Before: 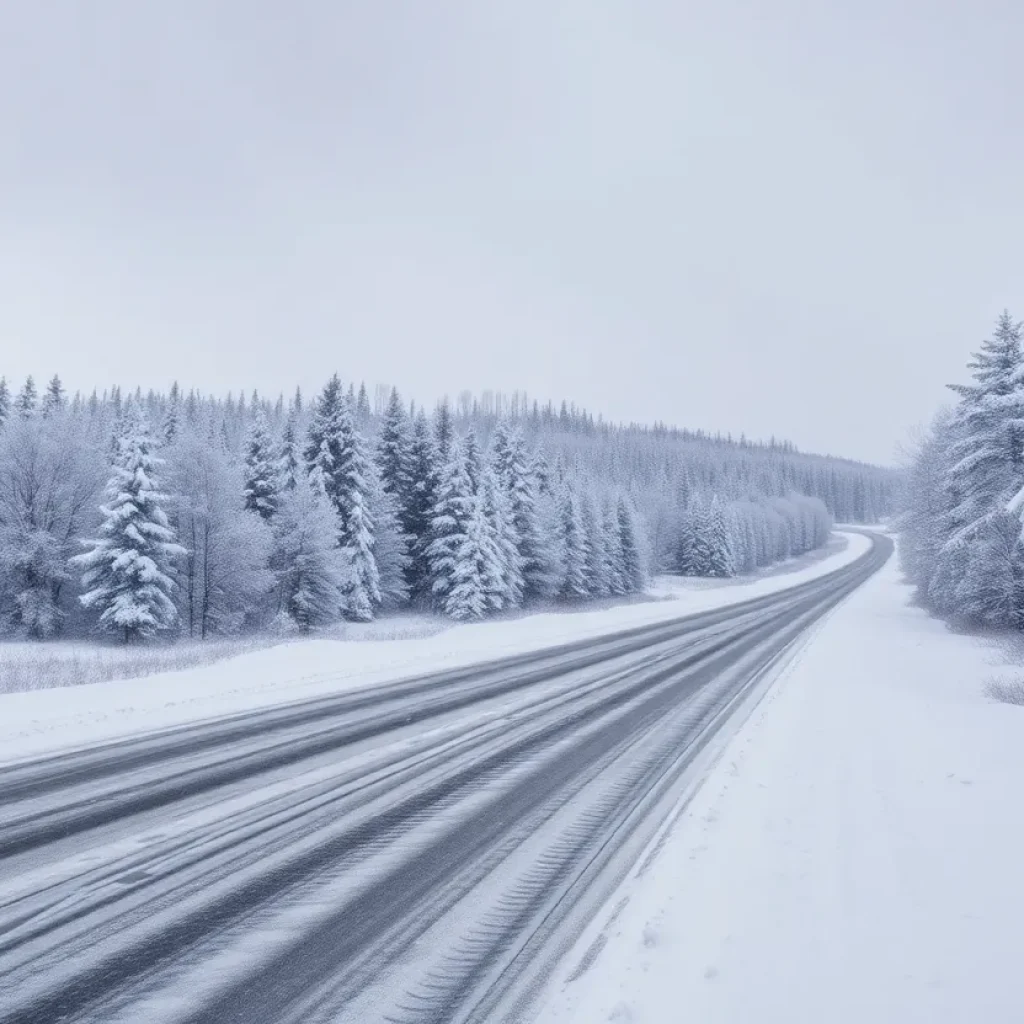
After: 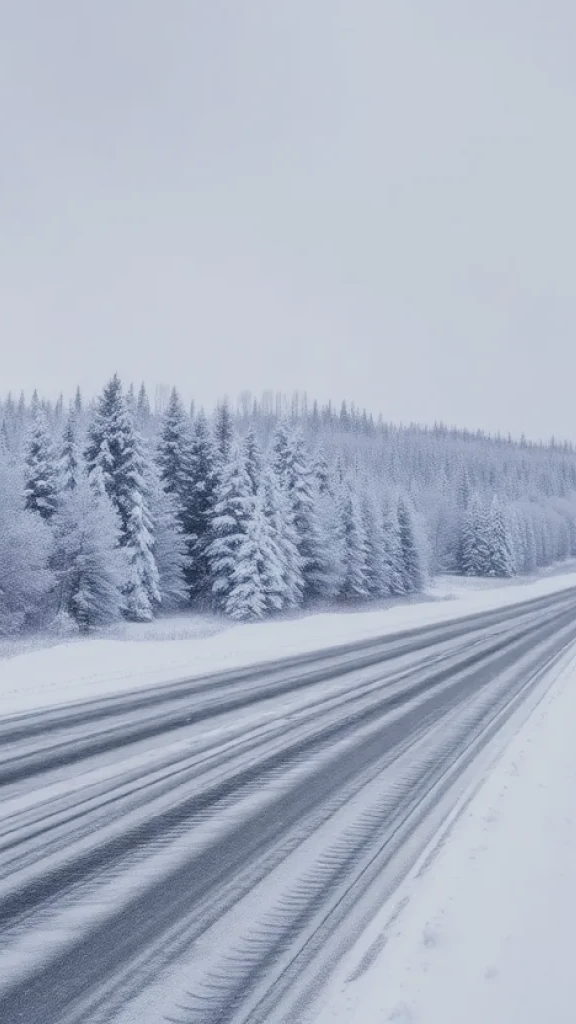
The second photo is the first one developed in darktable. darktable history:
crop: left 21.496%, right 22.254%
filmic rgb: black relative exposure -14.19 EV, white relative exposure 3.39 EV, hardness 7.89, preserve chrominance max RGB
